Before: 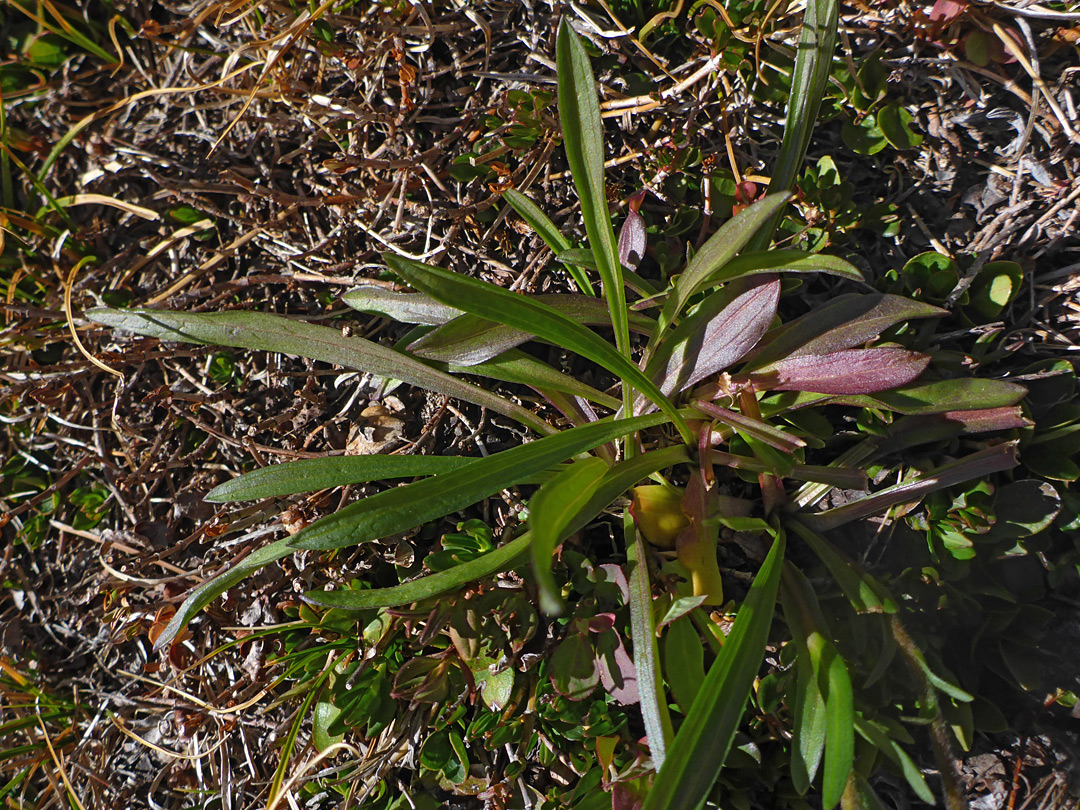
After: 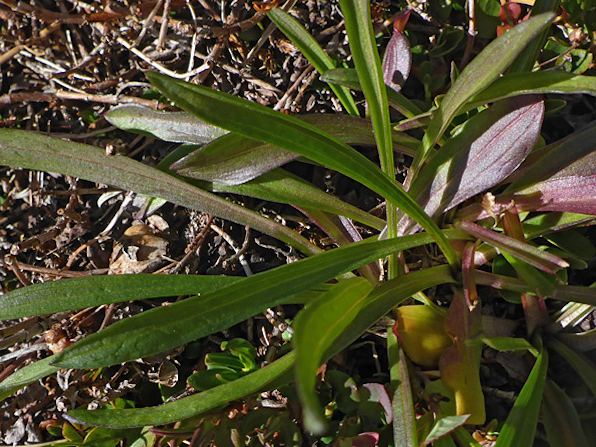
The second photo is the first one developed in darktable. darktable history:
crop and rotate: left 22.13%, top 22.054%, right 22.026%, bottom 22.102%
white balance: emerald 1
rotate and perspective: rotation 0.174°, lens shift (vertical) 0.013, lens shift (horizontal) 0.019, shear 0.001, automatic cropping original format, crop left 0.007, crop right 0.991, crop top 0.016, crop bottom 0.997
